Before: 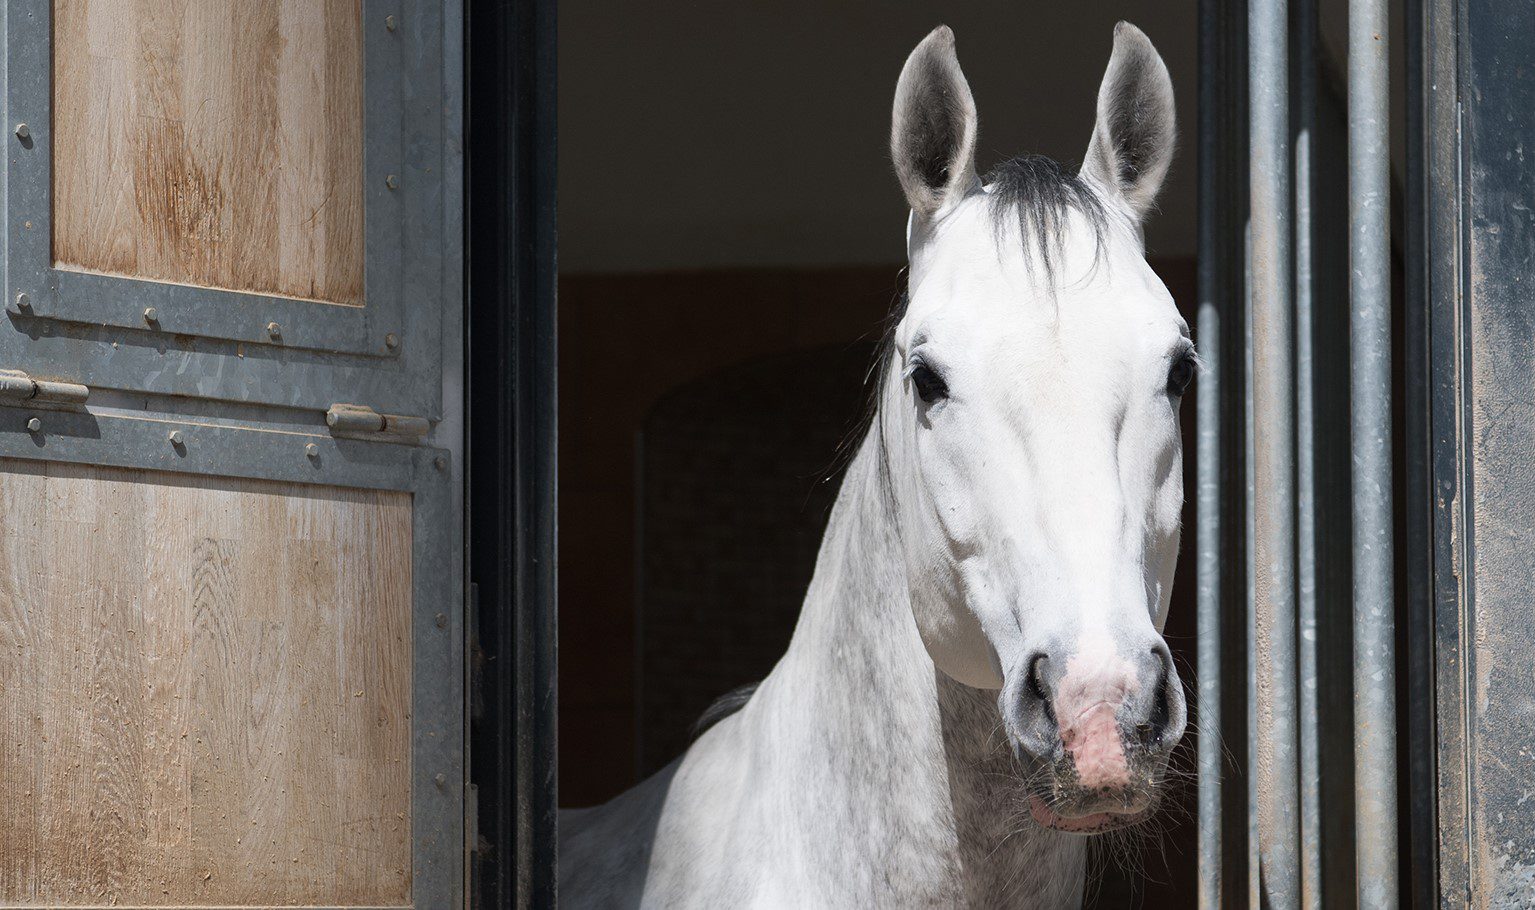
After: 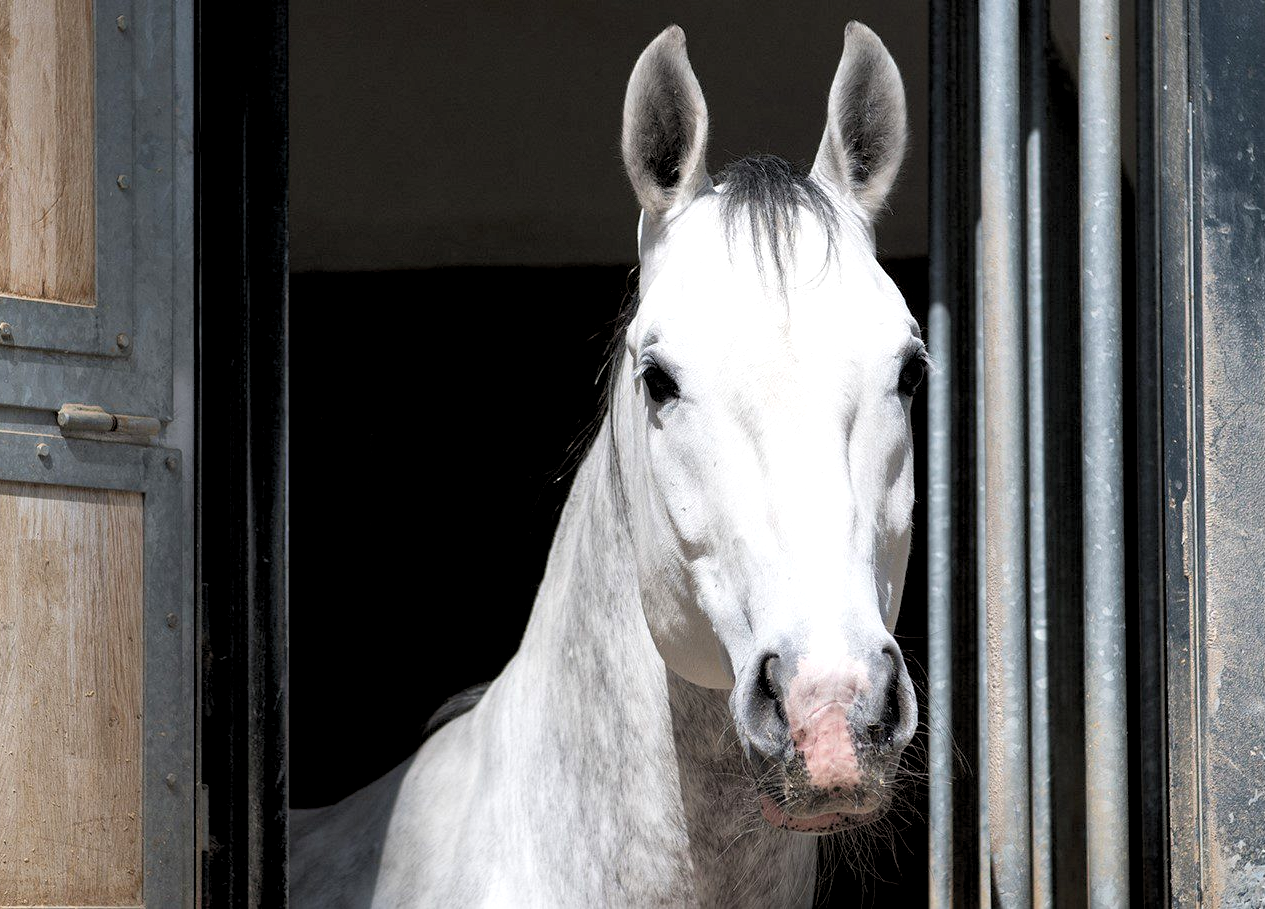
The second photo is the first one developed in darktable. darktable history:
crop: left 17.582%, bottom 0.031%
rgb levels: levels [[0.01, 0.419, 0.839], [0, 0.5, 1], [0, 0.5, 1]]
local contrast: mode bilateral grid, contrast 20, coarseness 50, detail 120%, midtone range 0.2
exposure: compensate exposure bias true, compensate highlight preservation false
